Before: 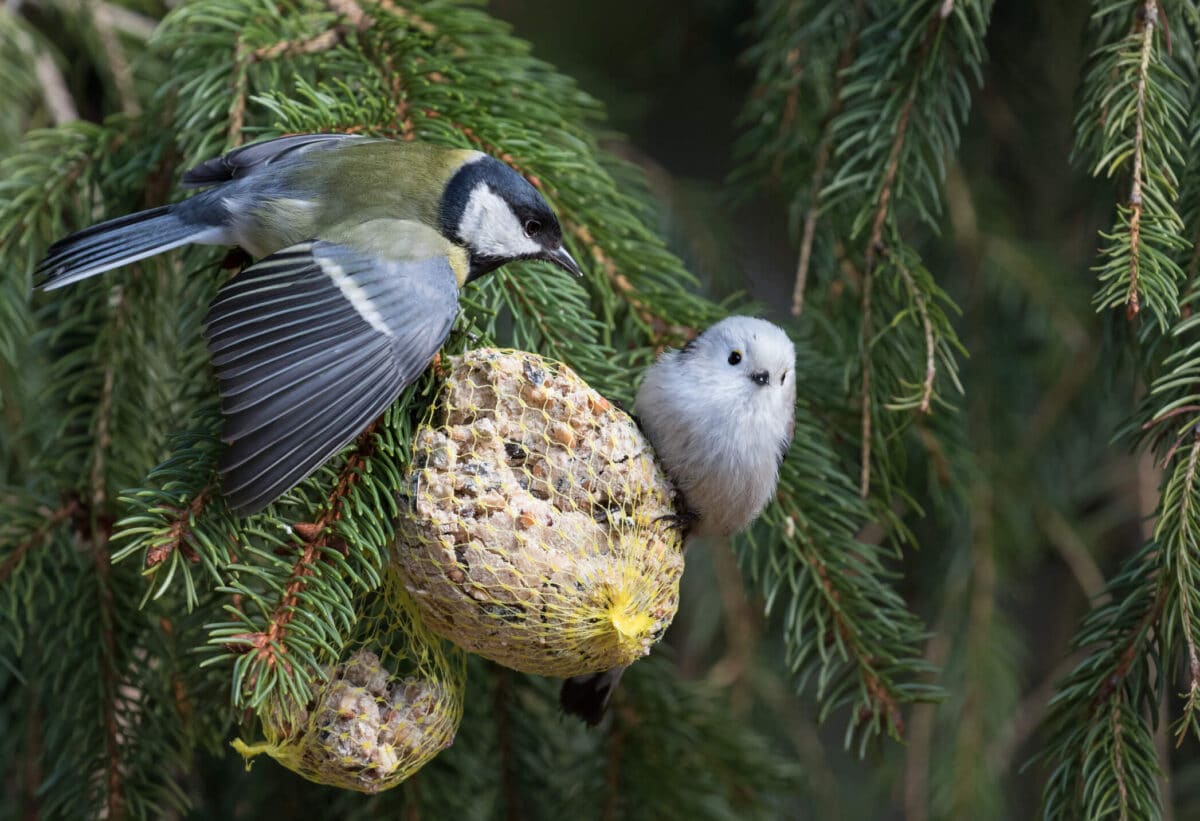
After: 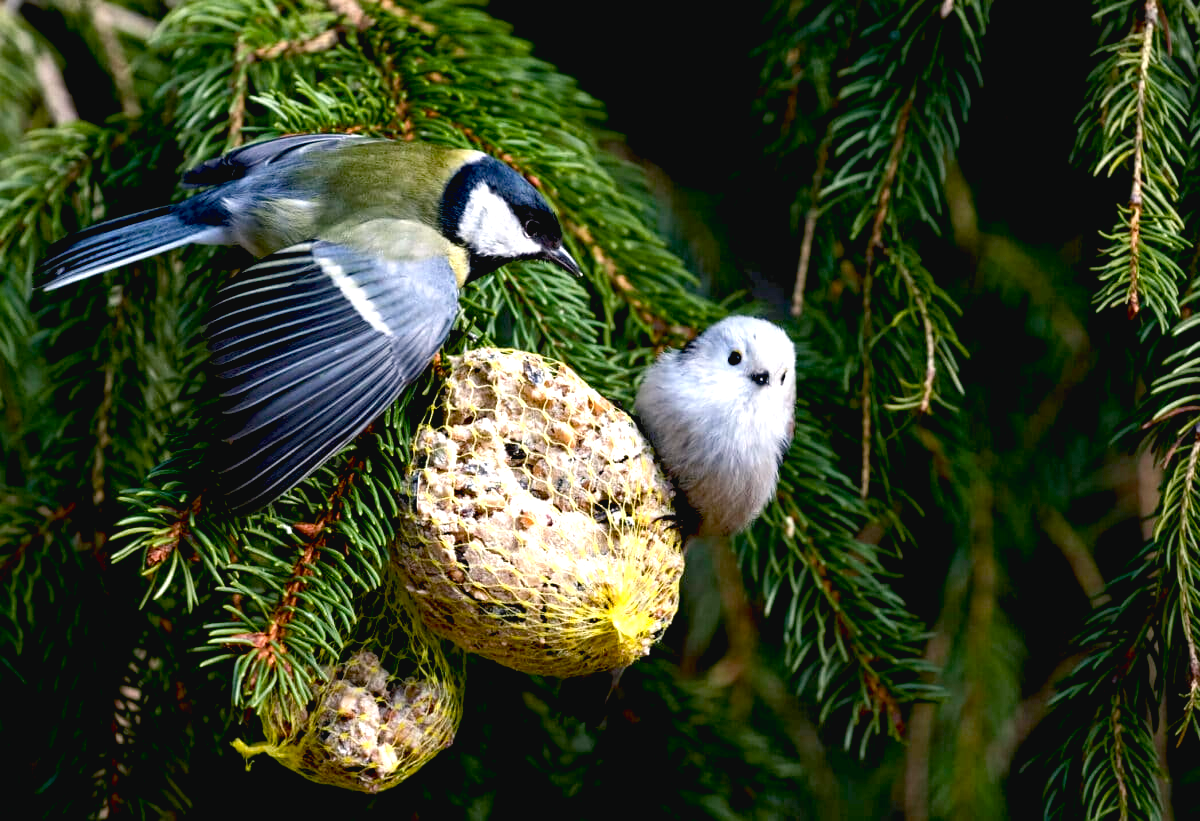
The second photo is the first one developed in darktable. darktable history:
exposure: black level correction 0.031, exposure 0.304 EV, compensate highlight preservation false
color balance rgb: shadows lift › chroma 1%, shadows lift › hue 217.2°, power › hue 310.8°, highlights gain › chroma 1%, highlights gain › hue 54°, global offset › luminance 0.5%, global offset › hue 171.6°, perceptual saturation grading › global saturation 14.09%, perceptual saturation grading › highlights -25%, perceptual saturation grading › shadows 30%, perceptual brilliance grading › highlights 13.42%, perceptual brilliance grading › mid-tones 8.05%, perceptual brilliance grading › shadows -17.45%, global vibrance 25%
